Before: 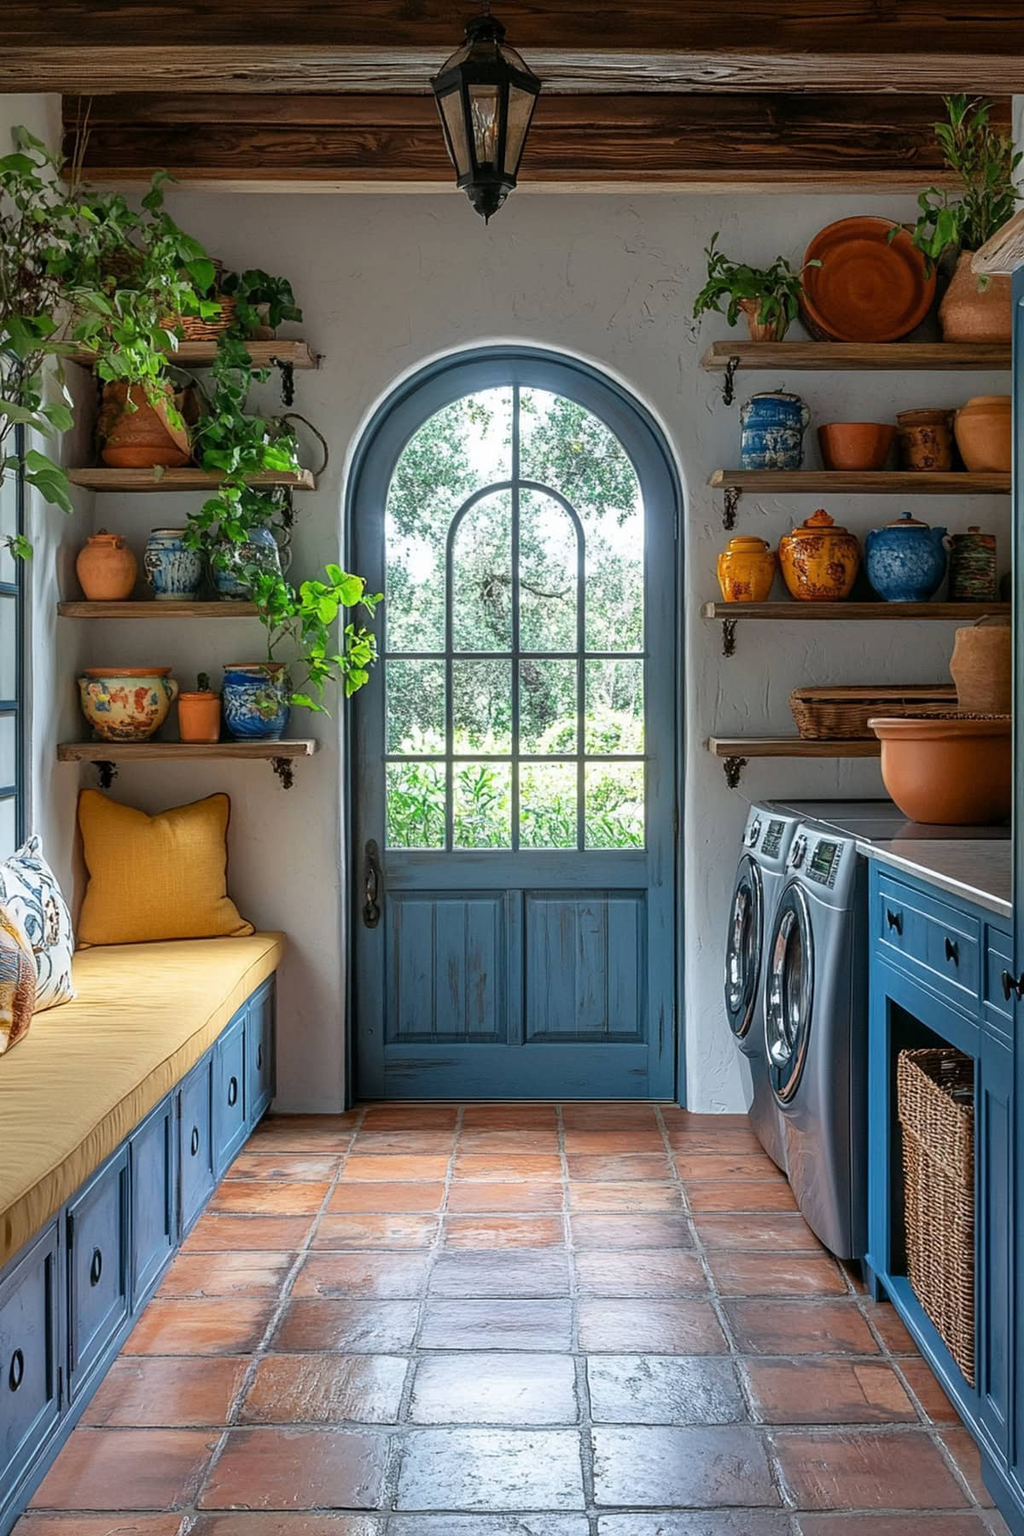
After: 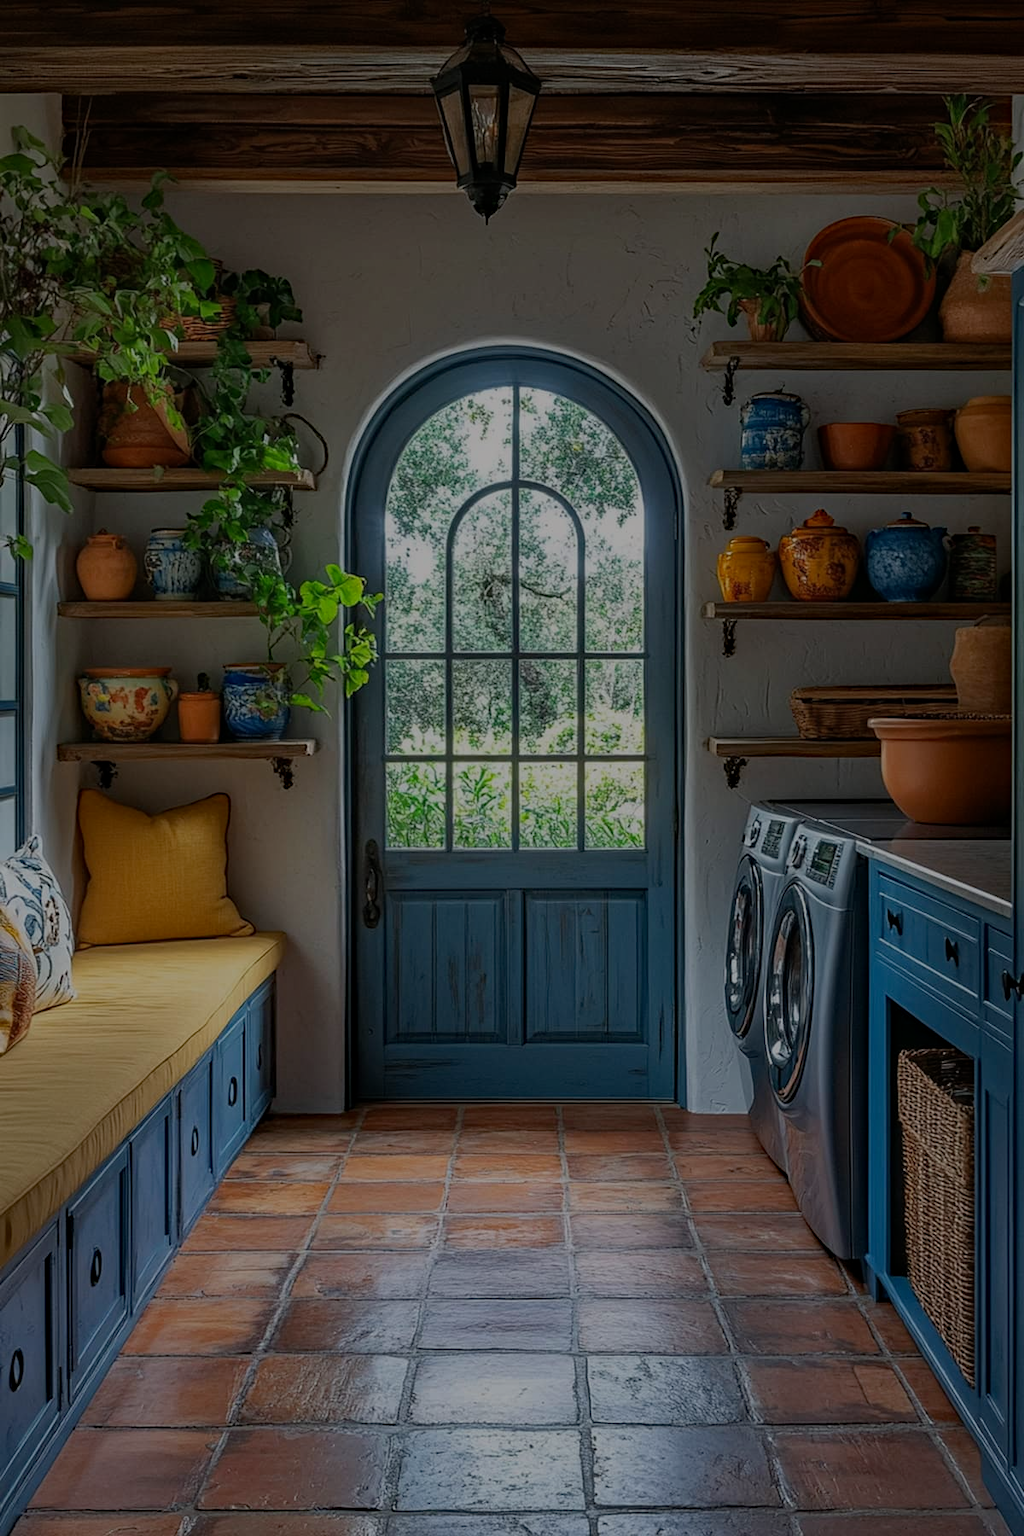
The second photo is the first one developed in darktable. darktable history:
exposure: exposure -1.454 EV, compensate exposure bias true, compensate highlight preservation false
haze removal: strength 0.281, distance 0.252, compatibility mode true, adaptive false
